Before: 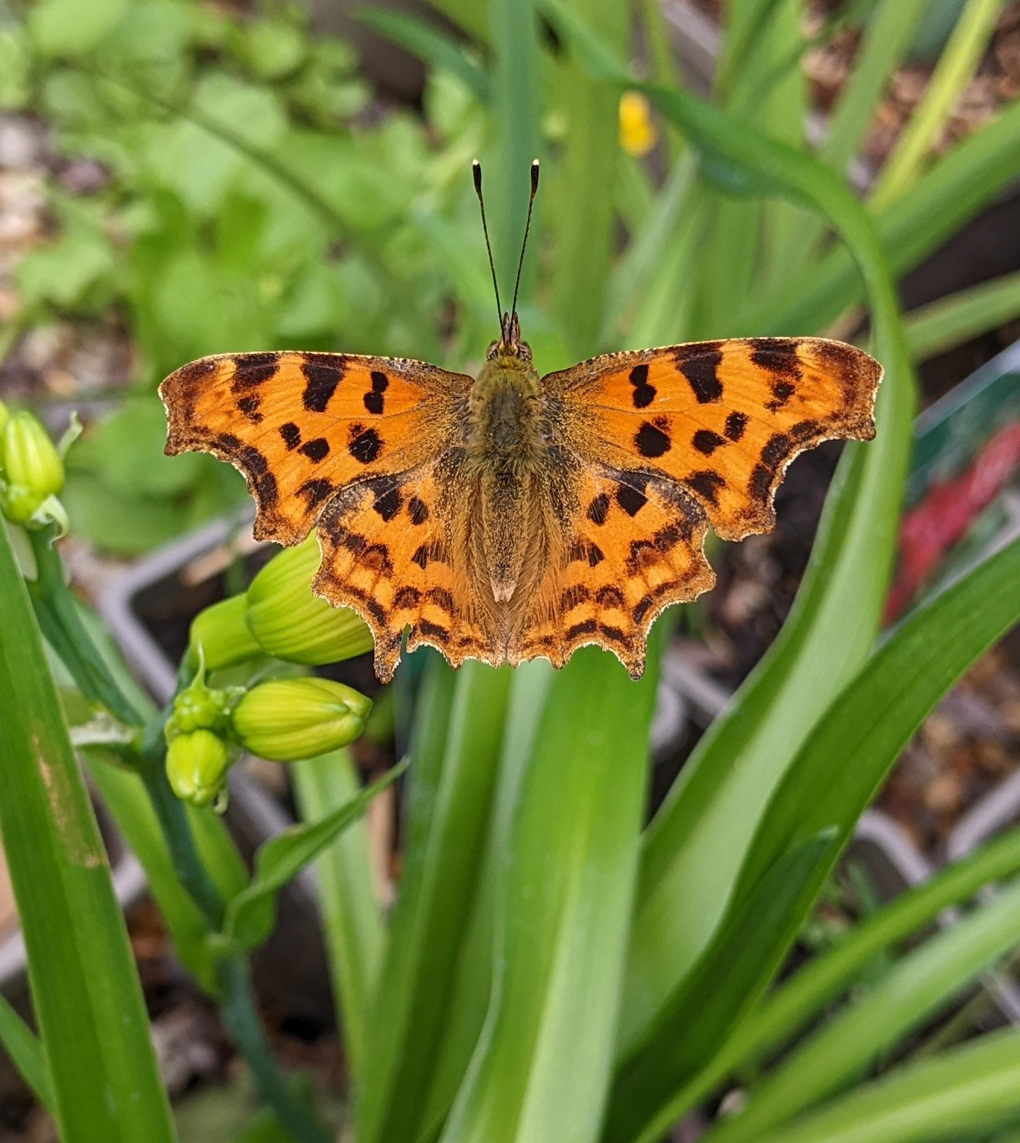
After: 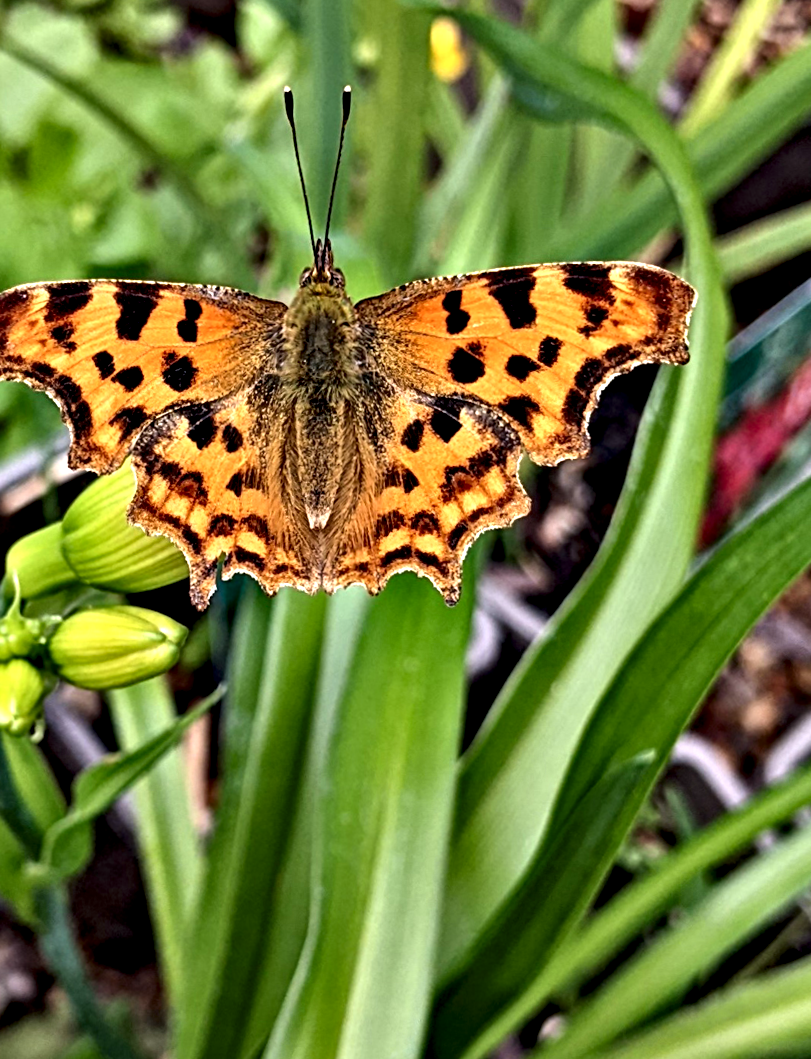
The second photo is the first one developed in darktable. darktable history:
rotate and perspective: rotation -0.45°, automatic cropping original format, crop left 0.008, crop right 0.992, crop top 0.012, crop bottom 0.988
crop and rotate: left 17.959%, top 5.771%, right 1.742%
contrast equalizer: octaves 7, y [[0.48, 0.654, 0.731, 0.706, 0.772, 0.382], [0.55 ×6], [0 ×6], [0 ×6], [0 ×6]]
